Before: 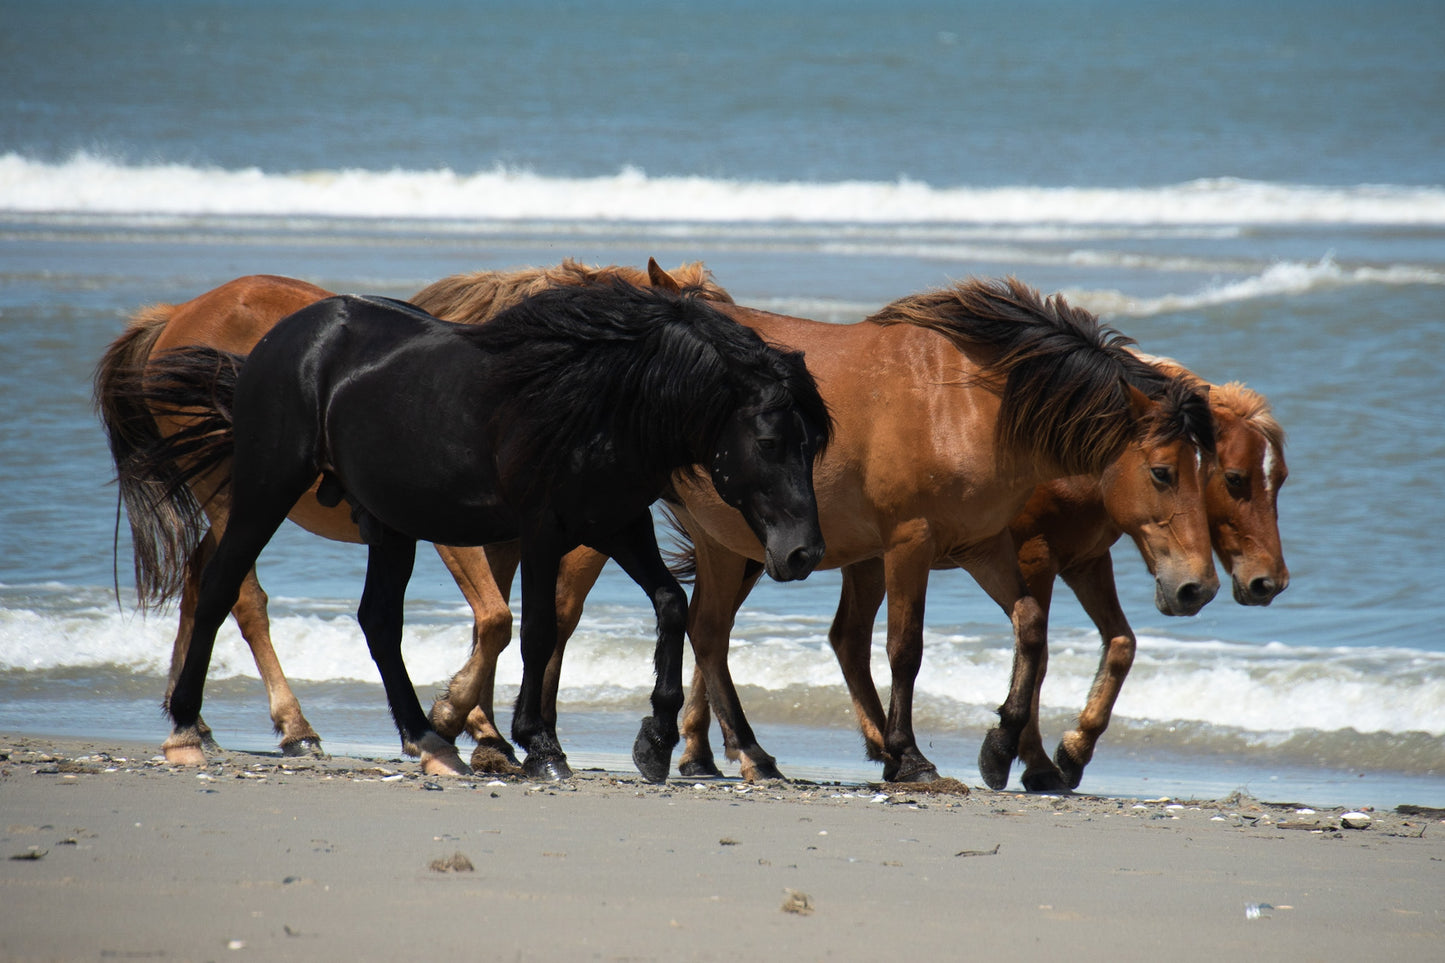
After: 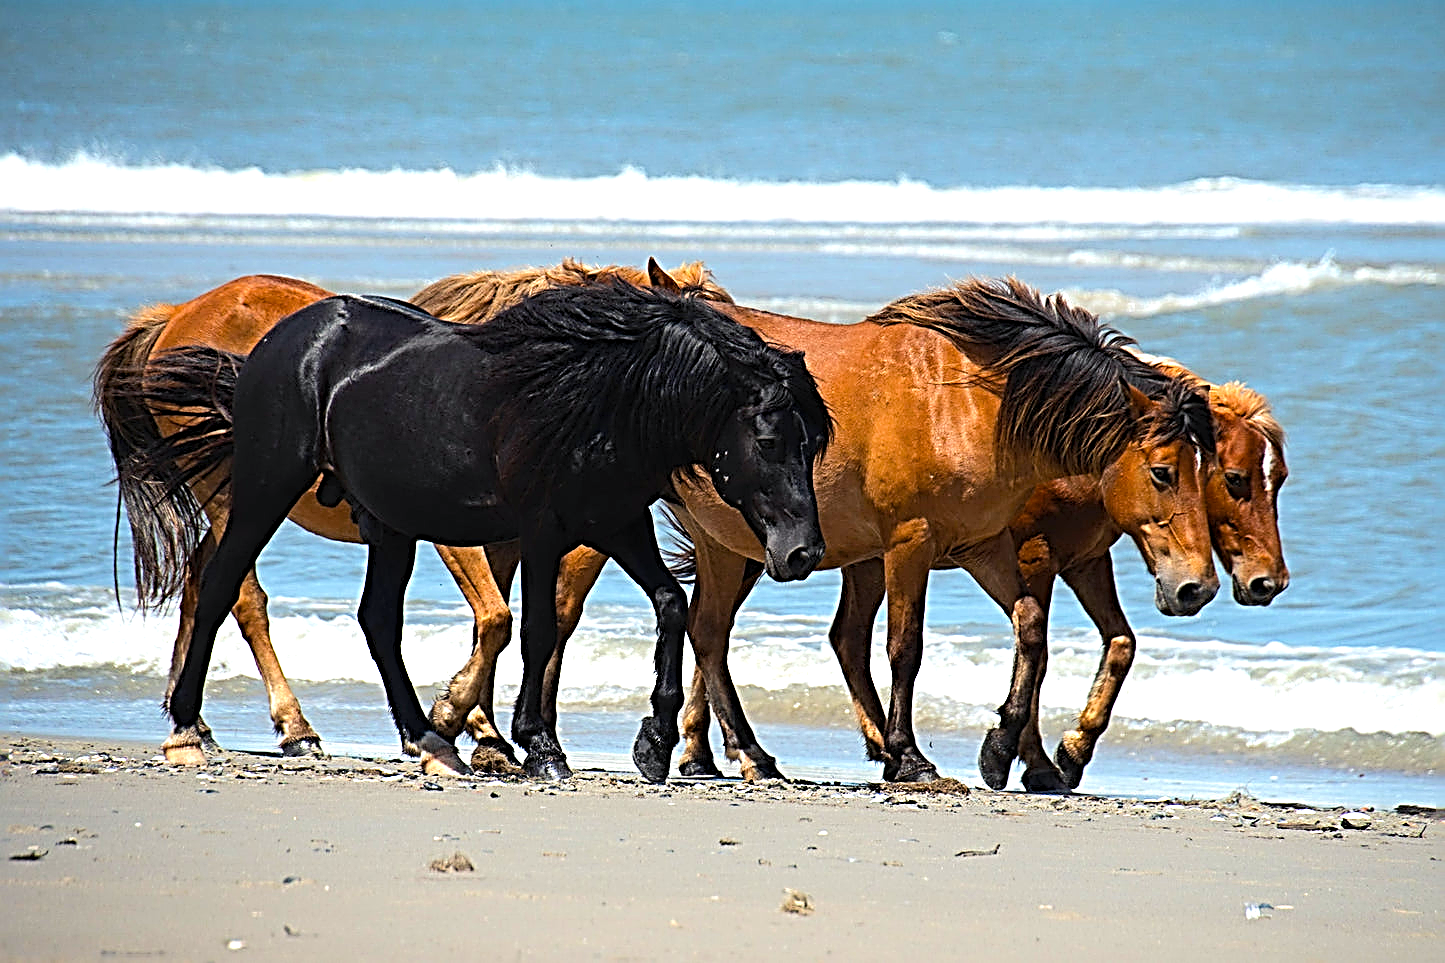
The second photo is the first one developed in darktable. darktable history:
color balance rgb: shadows lift › chroma 1.89%, shadows lift › hue 264.02°, perceptual saturation grading › global saturation 29.725%, perceptual brilliance grading › mid-tones 11.033%, perceptual brilliance grading › shadows 15.473%
levels: black 0.023%, levels [0, 0.43, 0.859]
sharpen: radius 3.204, amount 1.736
